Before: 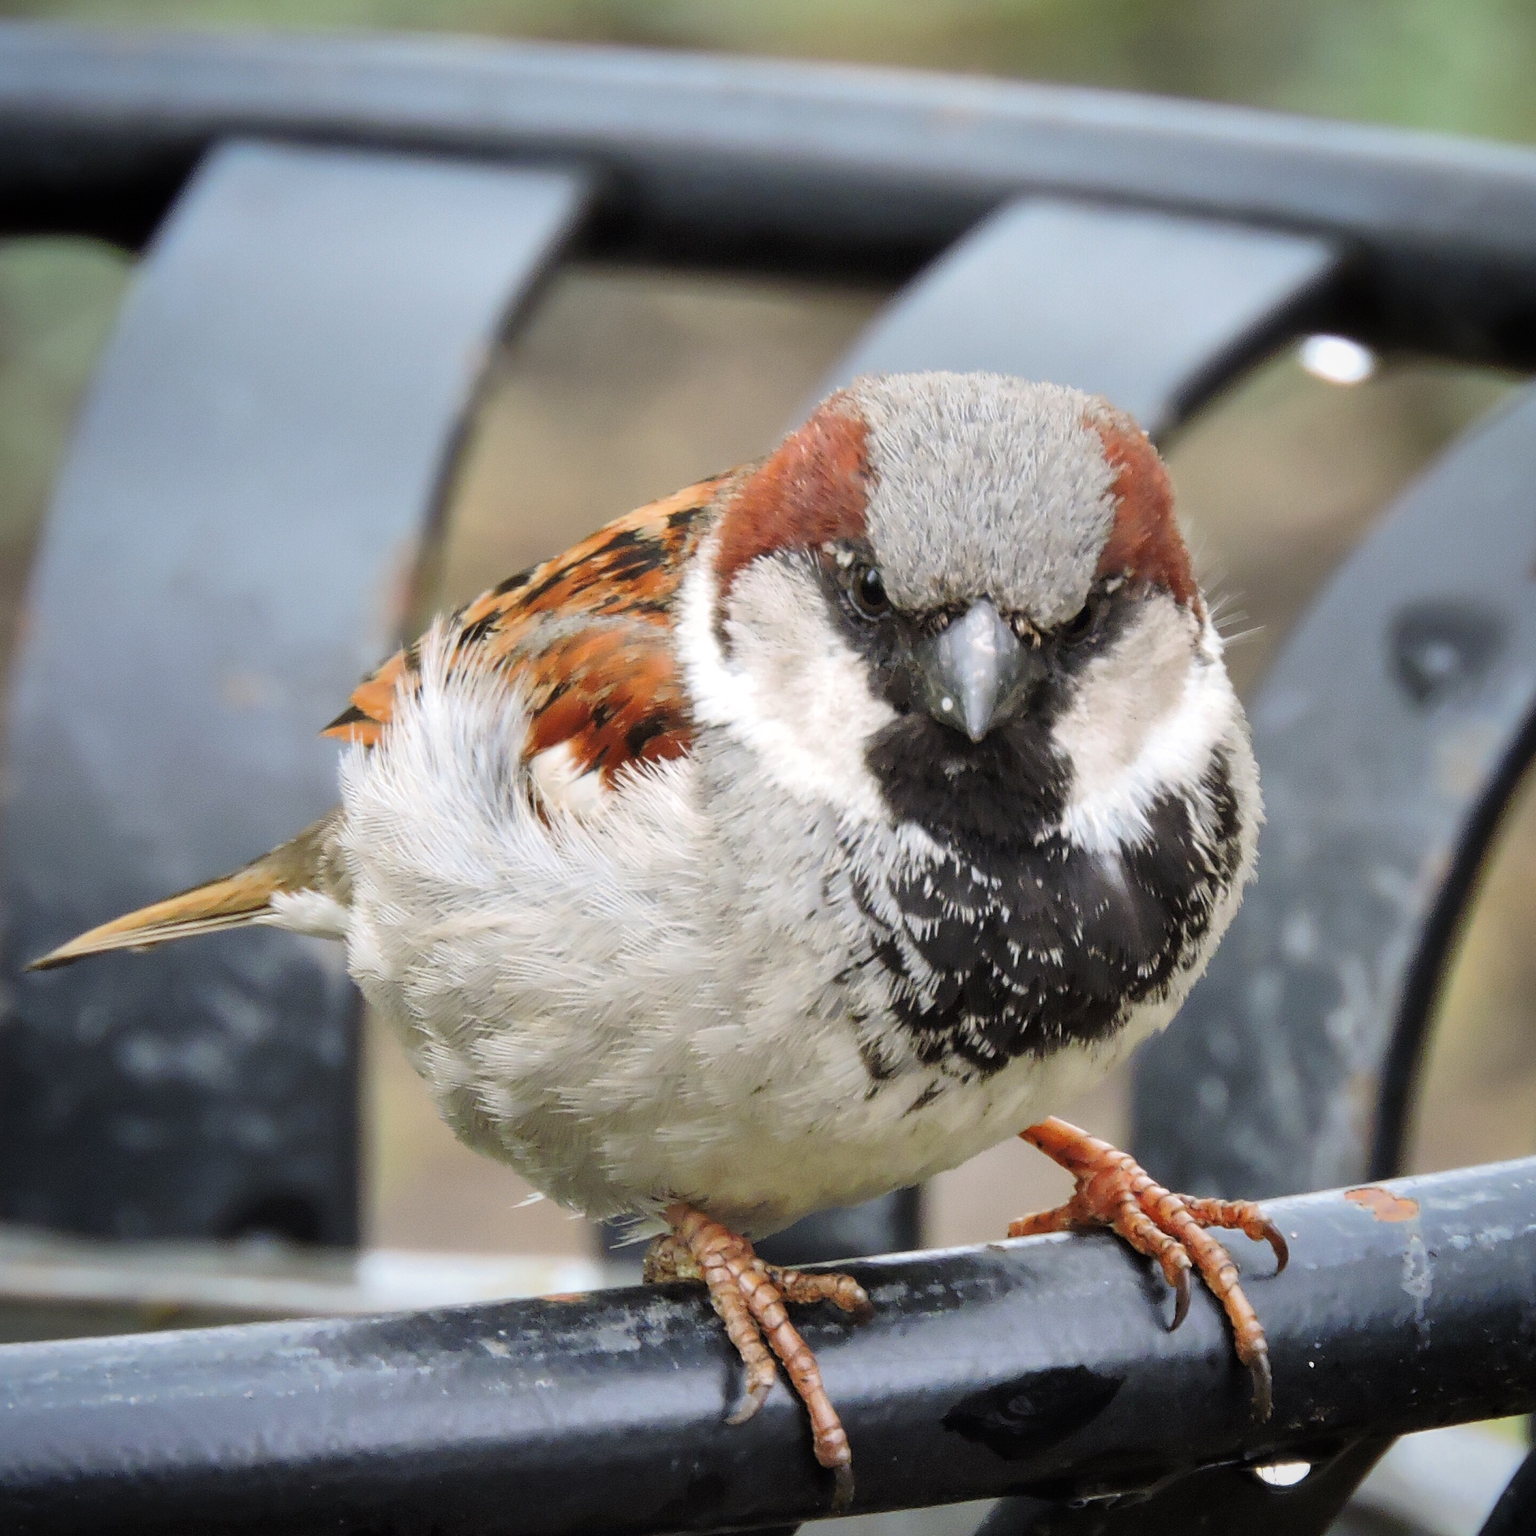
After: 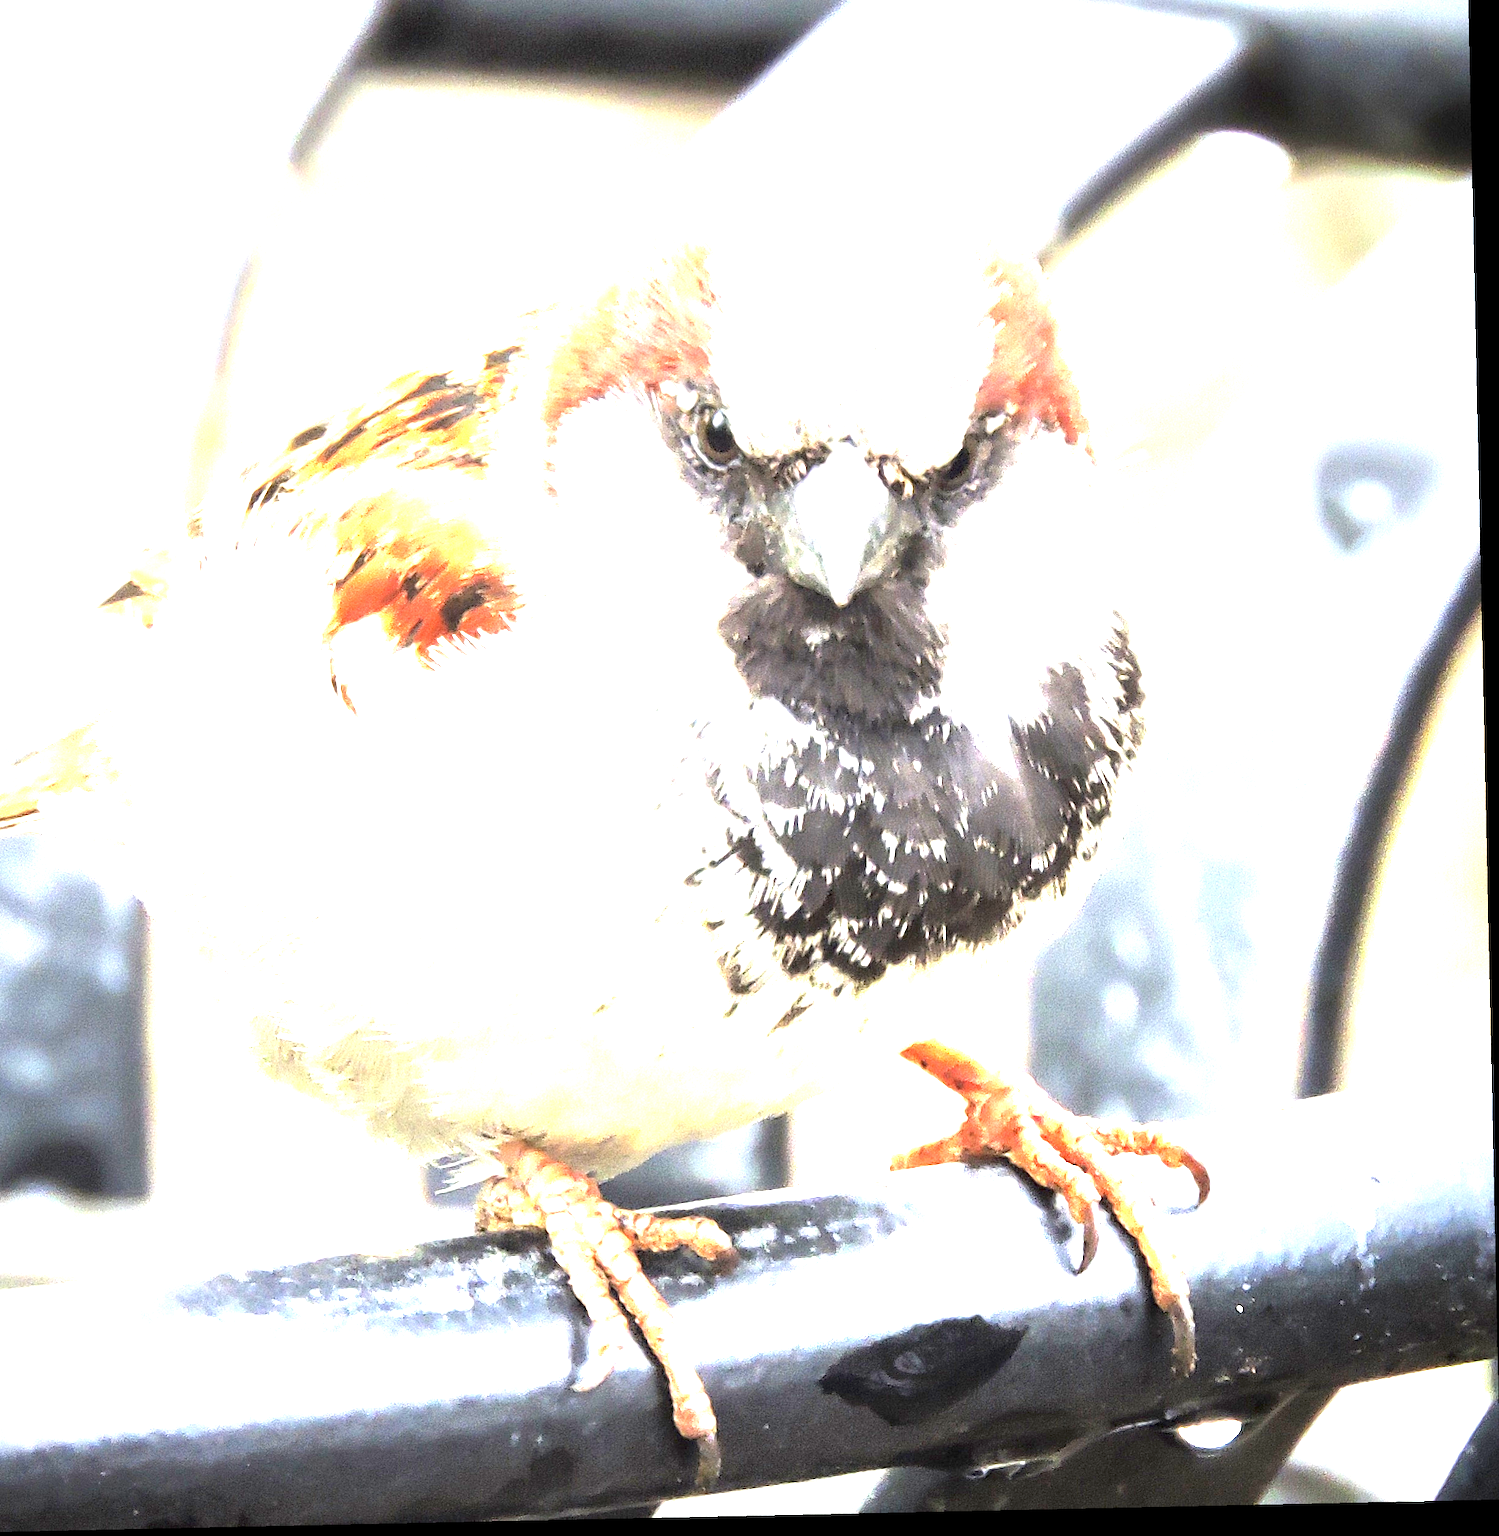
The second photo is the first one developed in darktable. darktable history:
rotate and perspective: rotation -1.24°, automatic cropping off
crop: left 16.315%, top 14.246%
exposure: exposure 3 EV, compensate highlight preservation false
